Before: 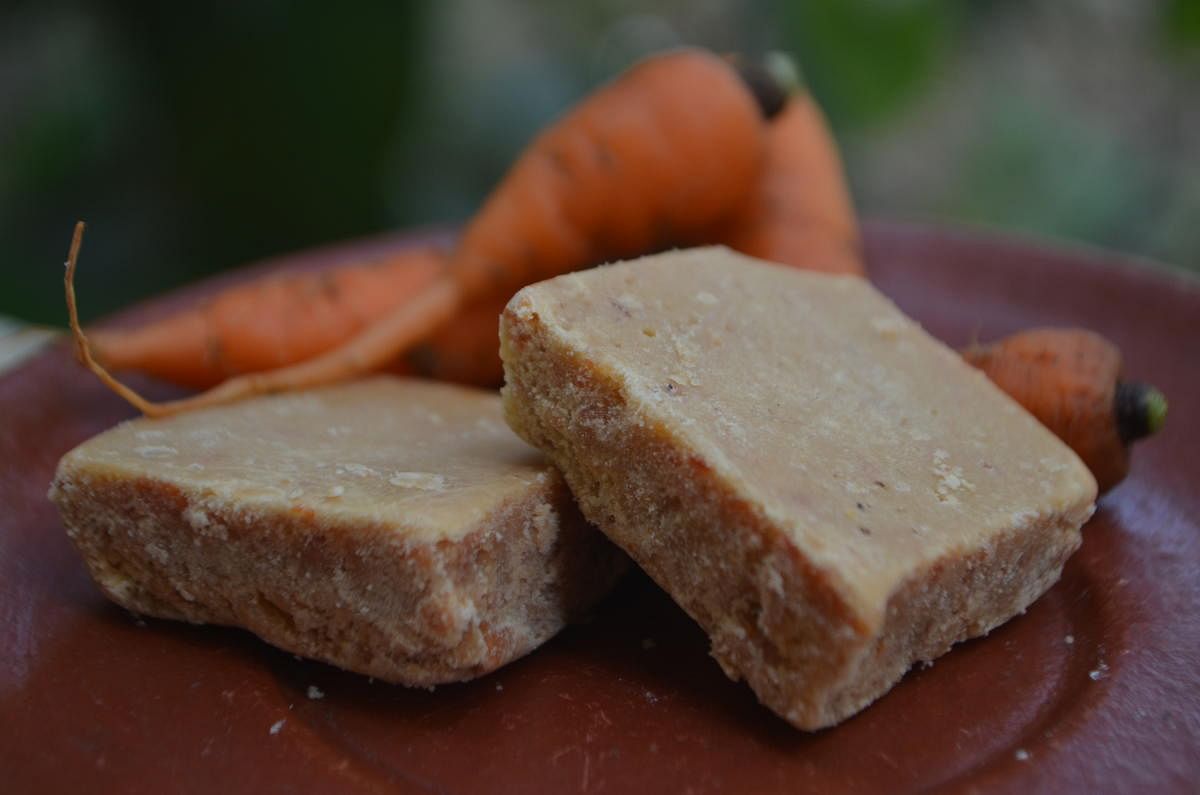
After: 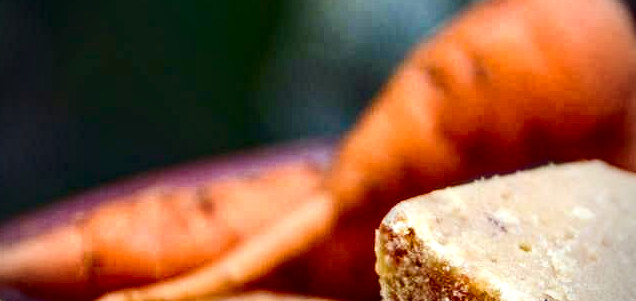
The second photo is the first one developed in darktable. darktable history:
exposure: black level correction 0, exposure 1.2 EV, compensate exposure bias true, compensate highlight preservation false
vignetting: fall-off start 79.82%, brightness -0.807
crop: left 10.353%, top 10.726%, right 36.621%, bottom 51.365%
color balance rgb: shadows lift › luminance 0.692%, shadows lift › chroma 7.017%, shadows lift › hue 300.63°, global offset › chroma 0.098%, global offset › hue 253.8°, linear chroma grading › global chroma 8.938%, perceptual saturation grading › global saturation 45.246%, perceptual saturation grading › highlights -50.236%, perceptual saturation grading › shadows 30.566%, global vibrance 20%
contrast brightness saturation: contrast 0.271
local contrast: highlights 3%, shadows 3%, detail 182%
